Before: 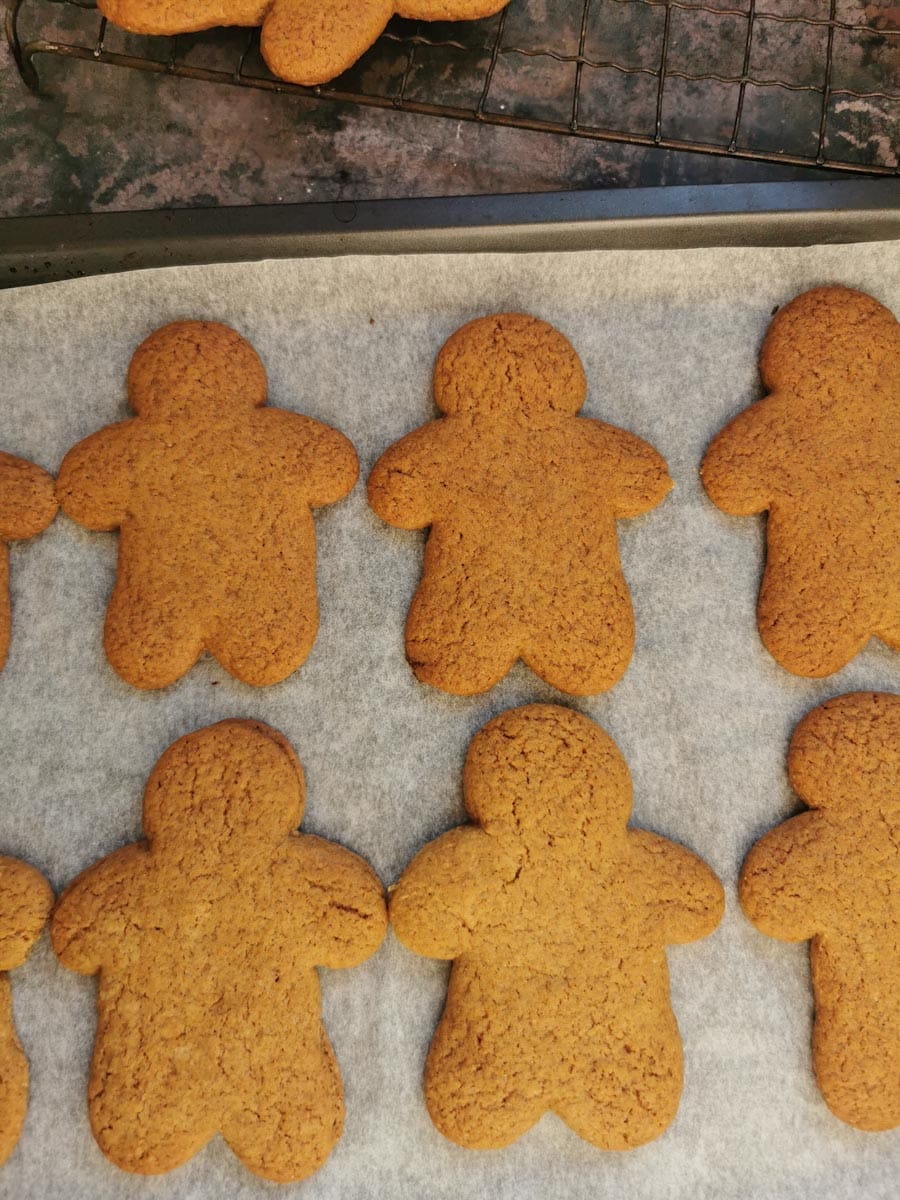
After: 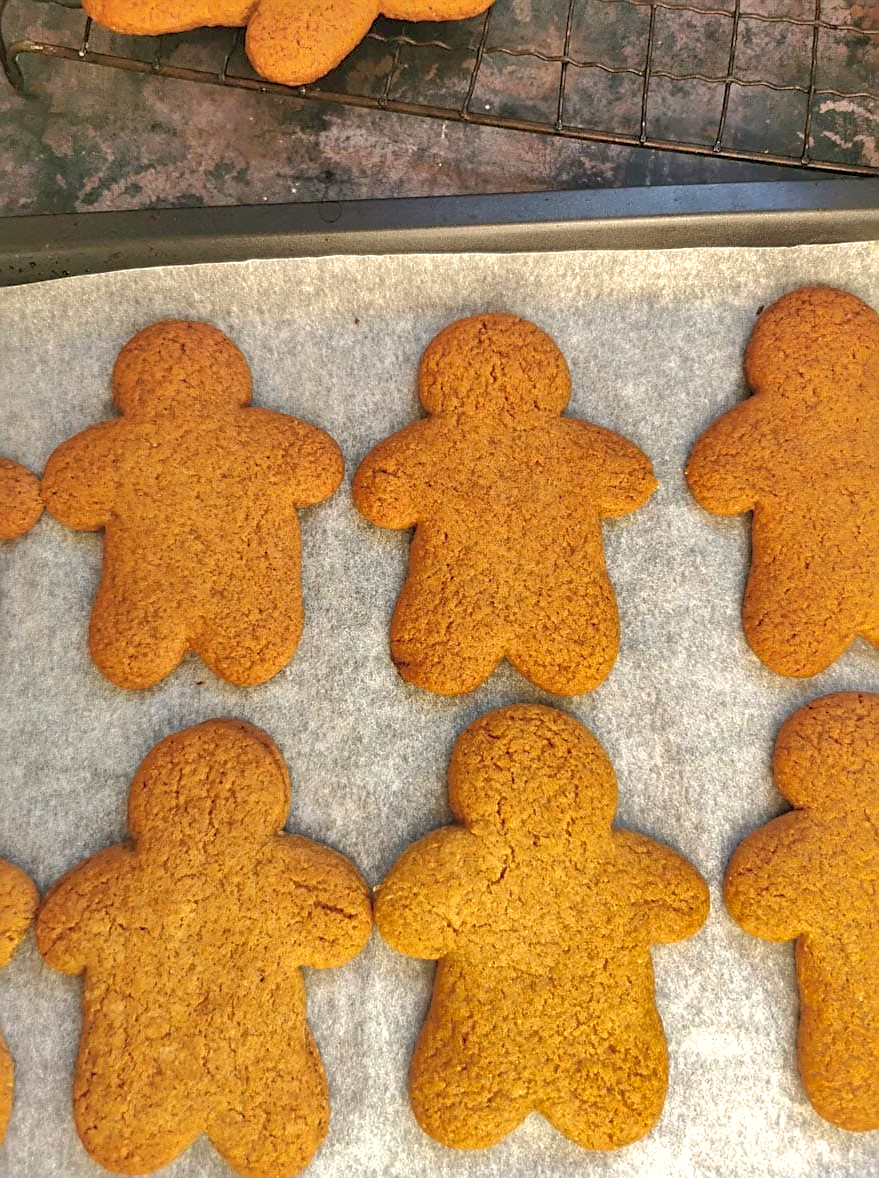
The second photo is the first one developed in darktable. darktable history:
crop and rotate: left 1.672%, right 0.583%, bottom 1.75%
sharpen: on, module defaults
shadows and highlights: shadows 58.95, highlights -60.04
exposure: exposure 0.748 EV, compensate exposure bias true, compensate highlight preservation false
